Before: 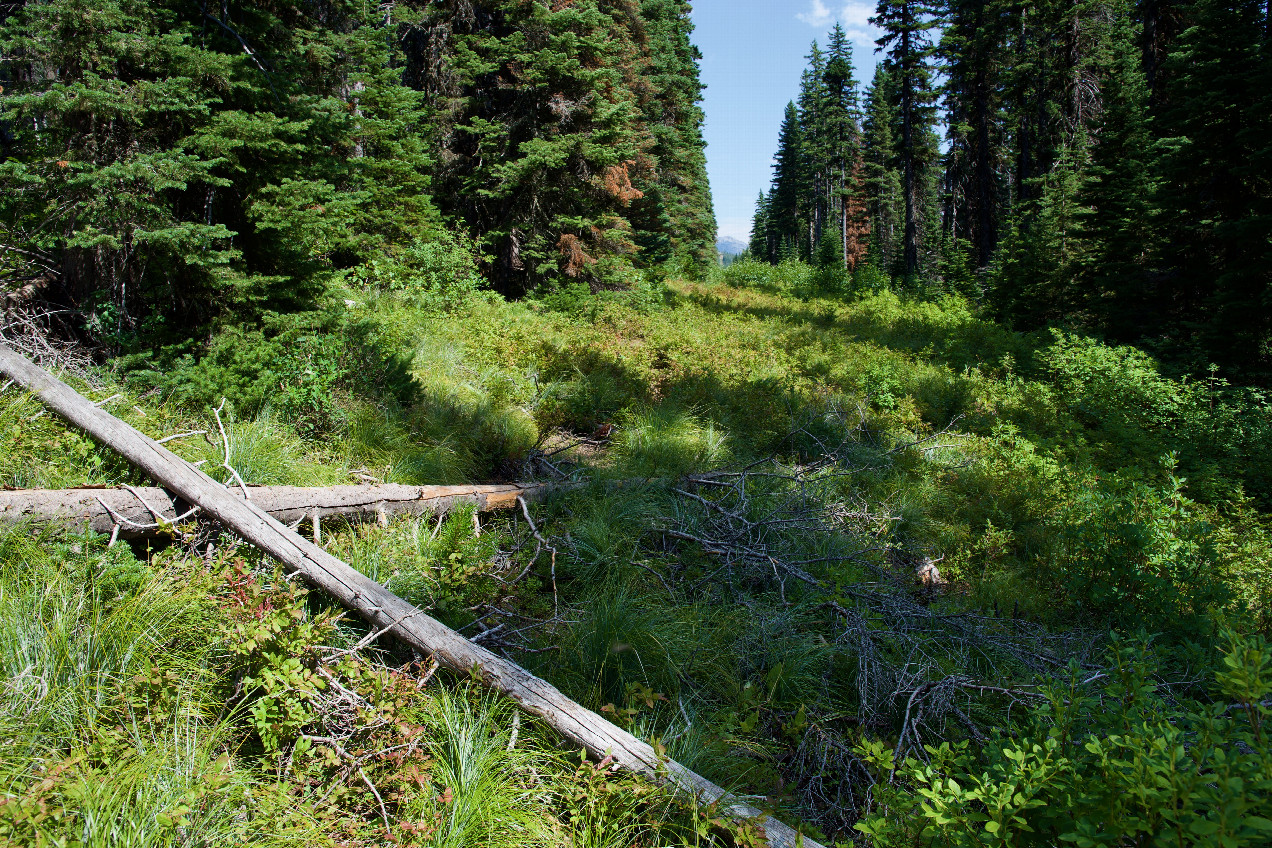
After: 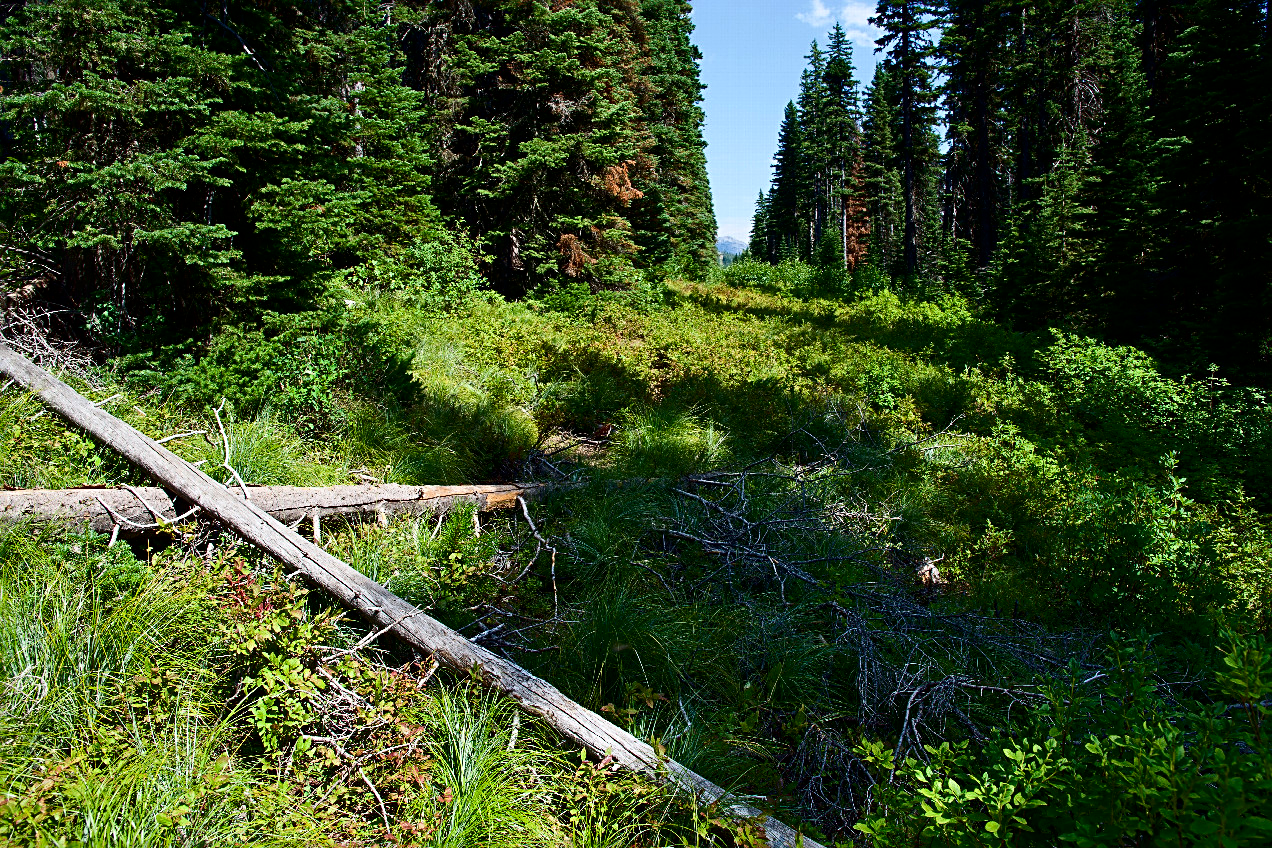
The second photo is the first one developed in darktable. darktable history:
contrast brightness saturation: contrast 0.189, brightness -0.11, saturation 0.212
sharpen: radius 2.769
